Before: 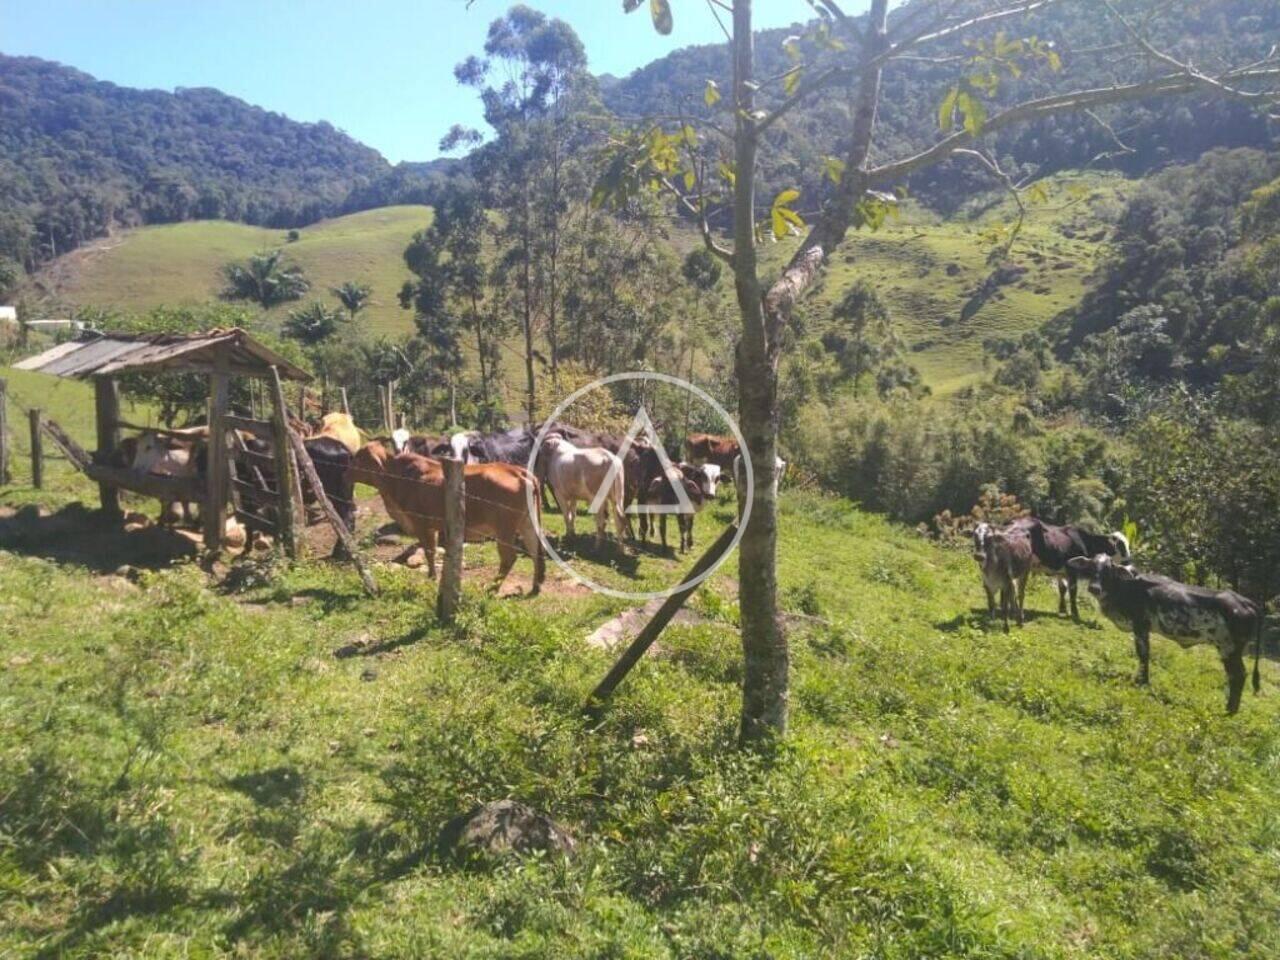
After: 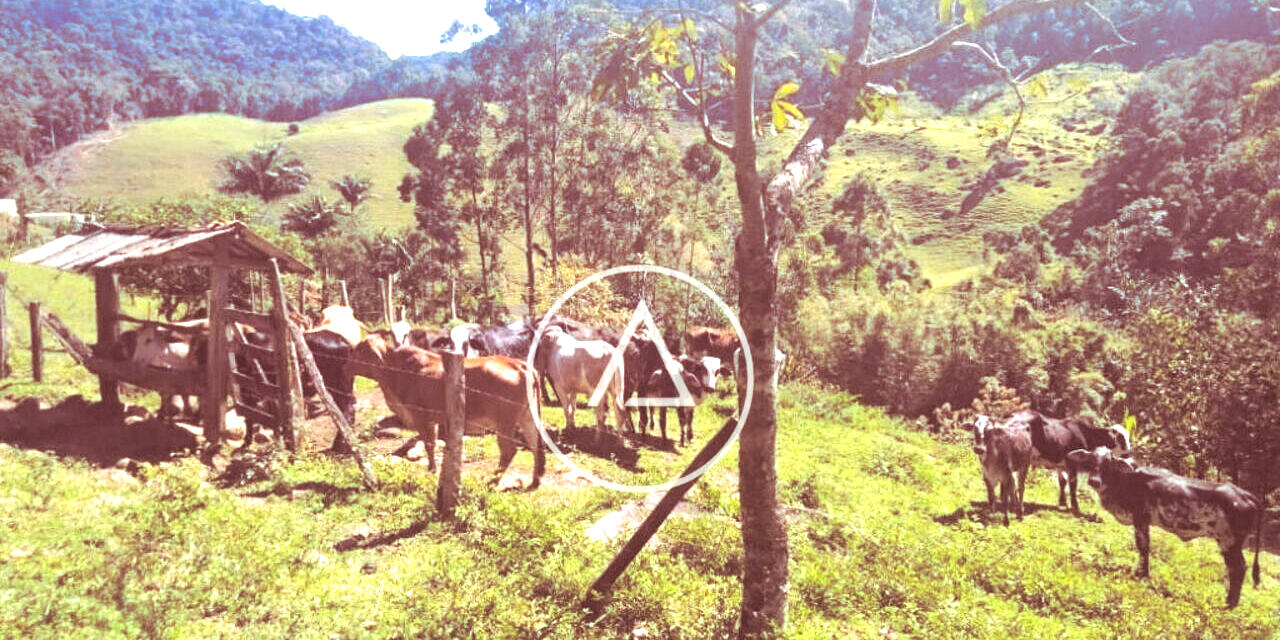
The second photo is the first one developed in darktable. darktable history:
exposure: black level correction 0, exposure 1.1 EV, compensate exposure bias true, compensate highlight preservation false
split-toning: highlights › saturation 0, balance -61.83
crop: top 11.166%, bottom 22.168%
